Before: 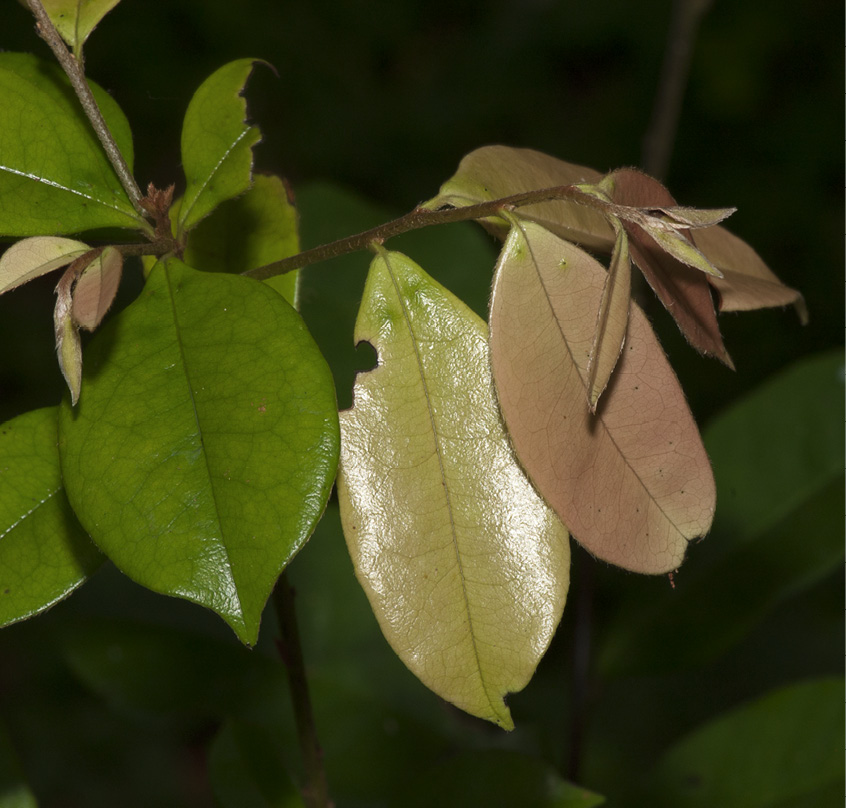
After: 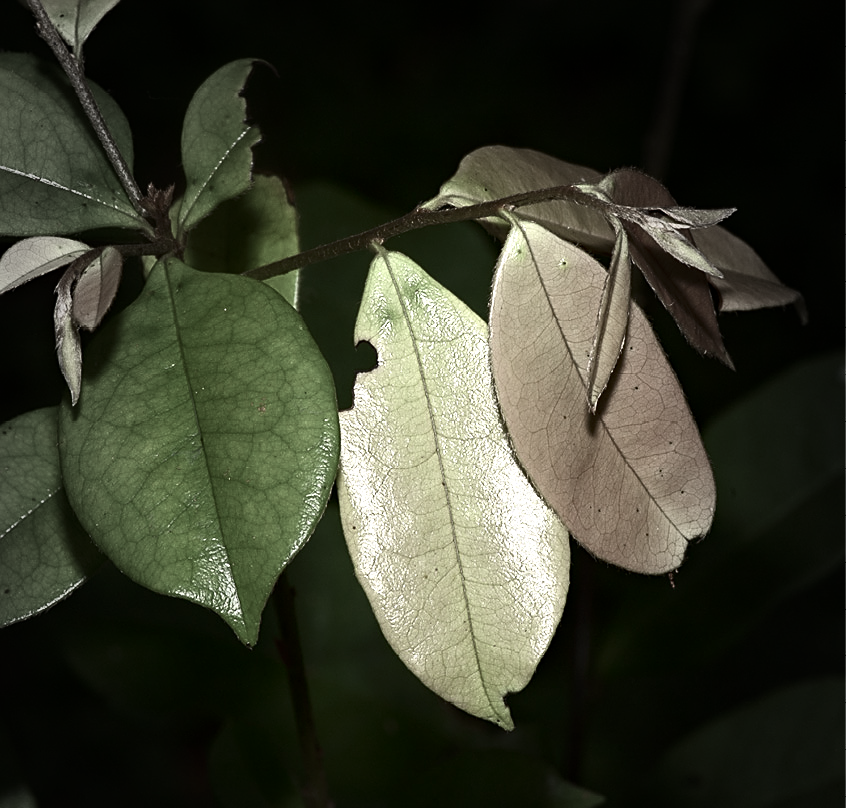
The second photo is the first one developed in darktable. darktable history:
shadows and highlights: shadows -23.08, highlights 46.15, soften with gaussian
sharpen: on, module defaults
color zones: curves: ch0 [(0.25, 0.667) (0.758, 0.368)]; ch1 [(0.215, 0.245) (0.761, 0.373)]; ch2 [(0.247, 0.554) (0.761, 0.436)]
contrast brightness saturation: contrast 0.28
vignetting: fall-off start 64.63%, center (-0.034, 0.148), width/height ratio 0.881
haze removal: on, module defaults
